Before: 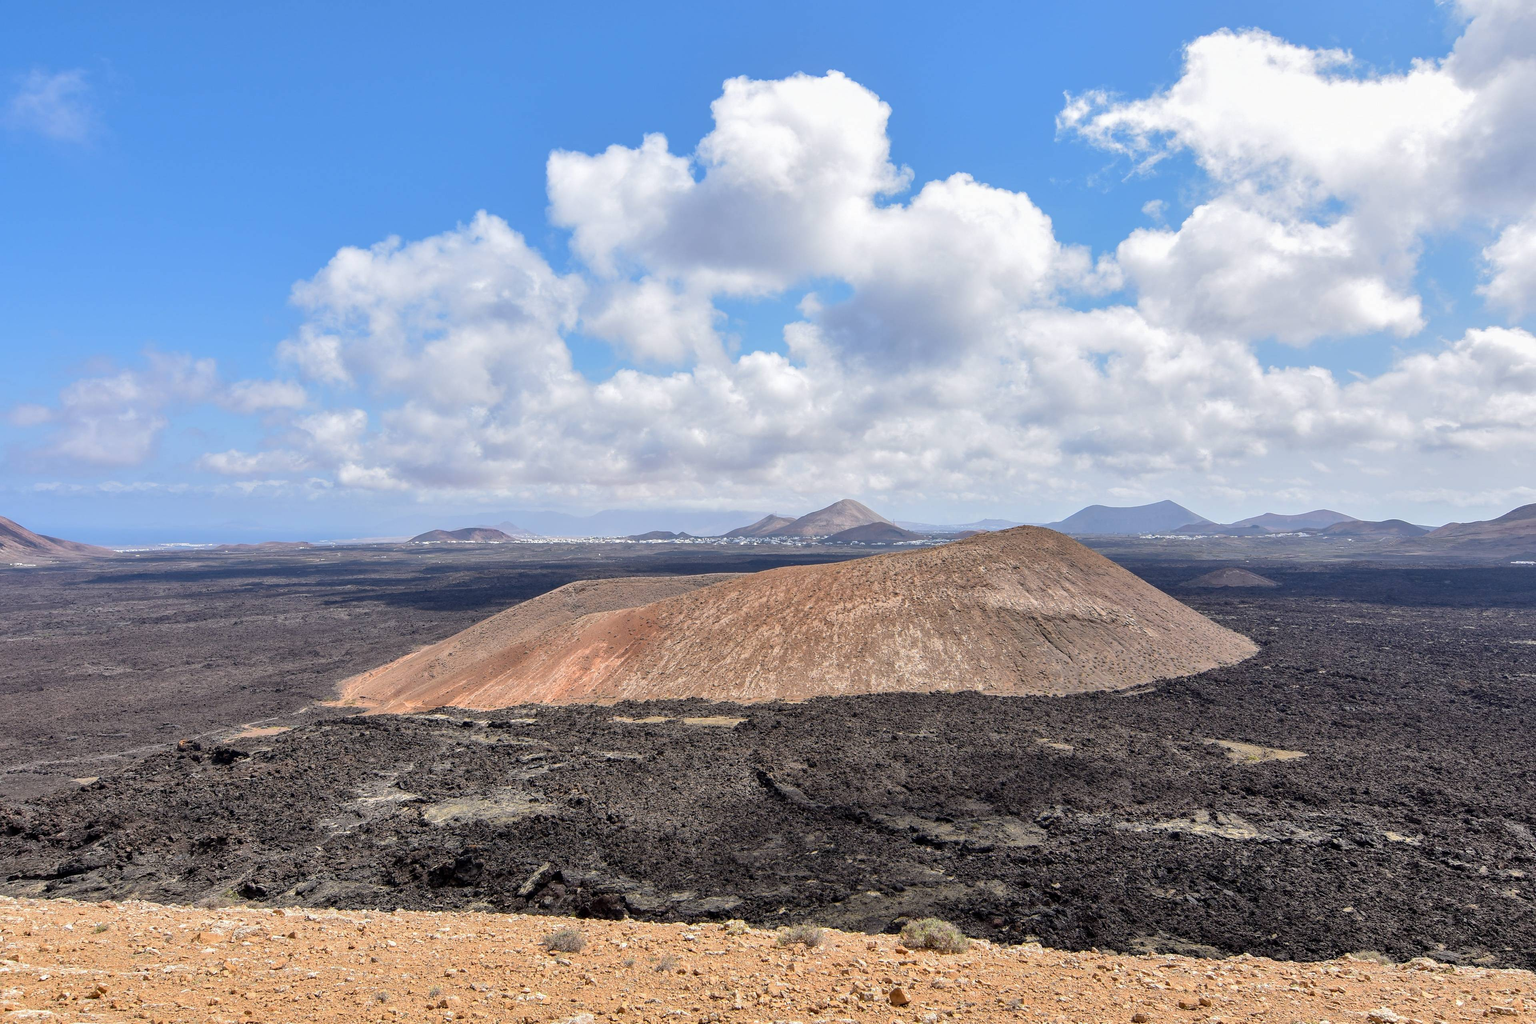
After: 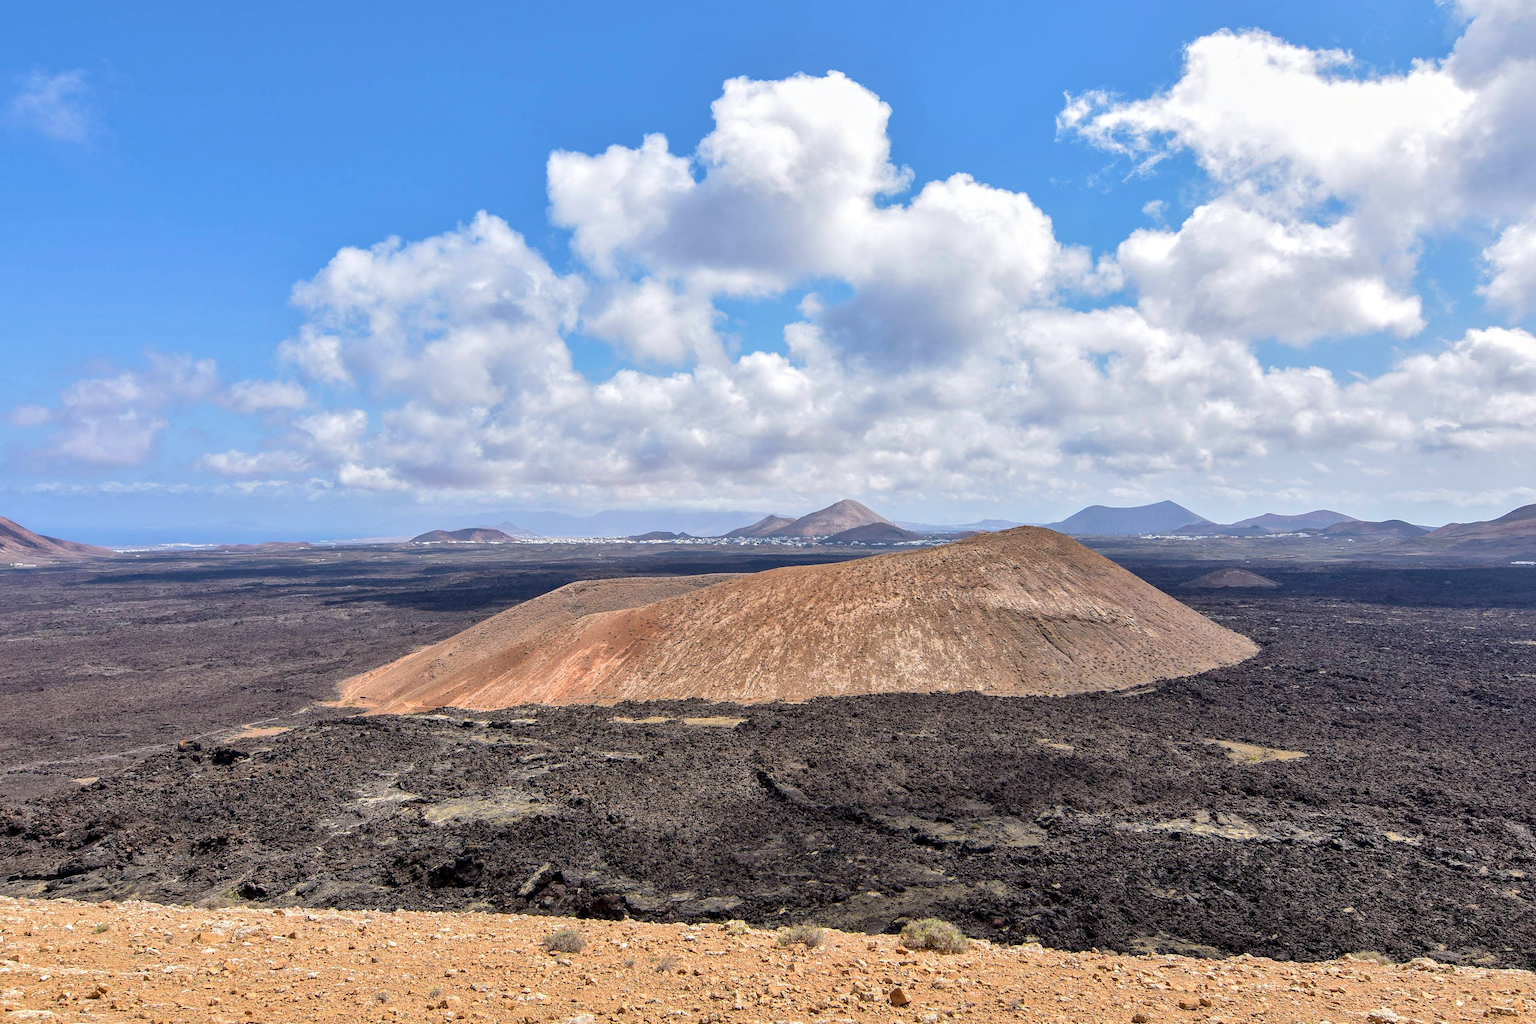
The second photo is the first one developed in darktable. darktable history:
velvia: on, module defaults
local contrast: mode bilateral grid, contrast 20, coarseness 50, detail 120%, midtone range 0.2
